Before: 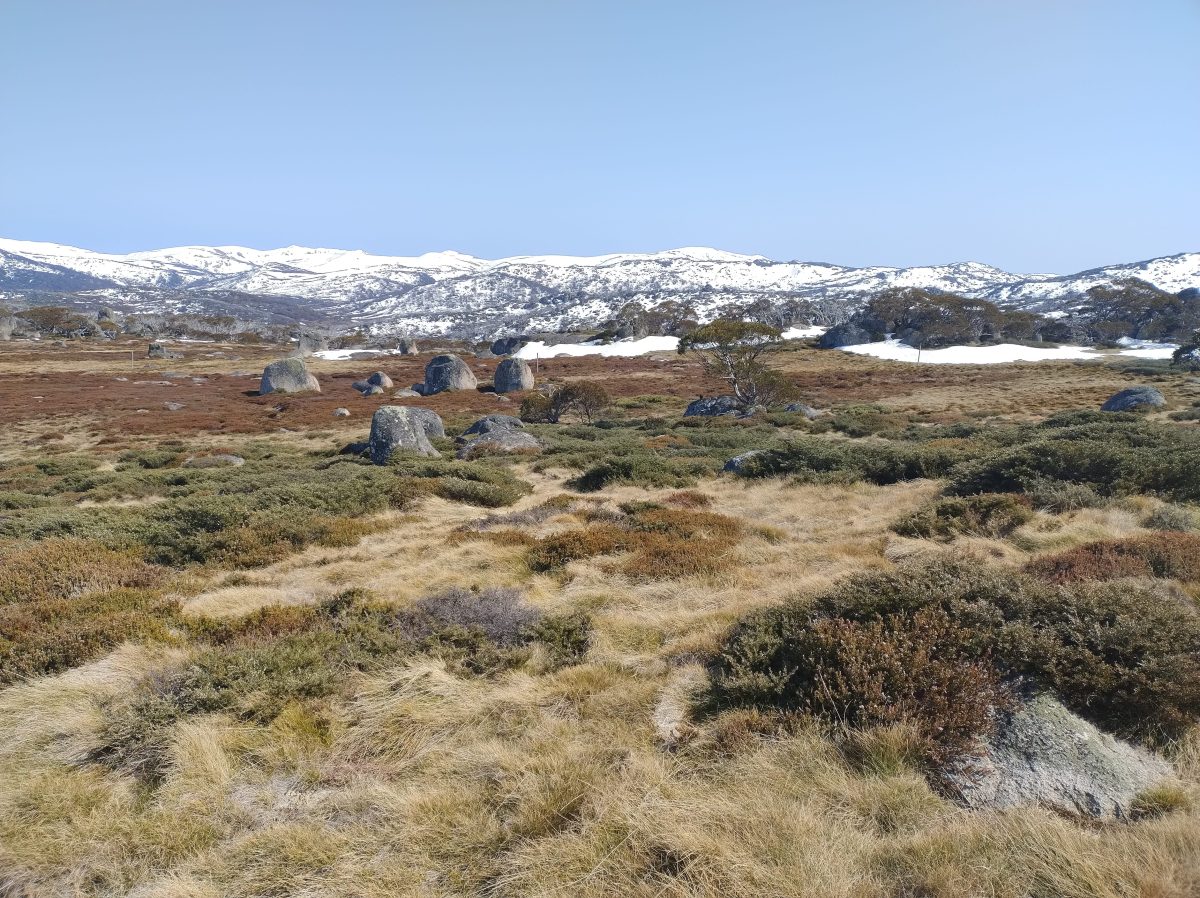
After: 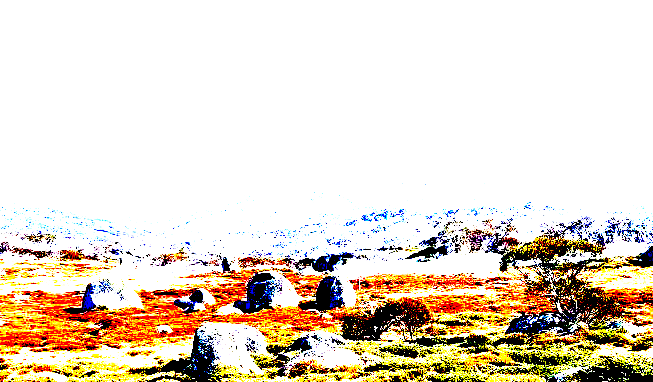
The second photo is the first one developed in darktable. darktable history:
crop: left 14.844%, top 9.268%, right 30.679%, bottom 48.115%
exposure: black level correction 0.099, exposure 2.931 EV, compensate highlight preservation false
